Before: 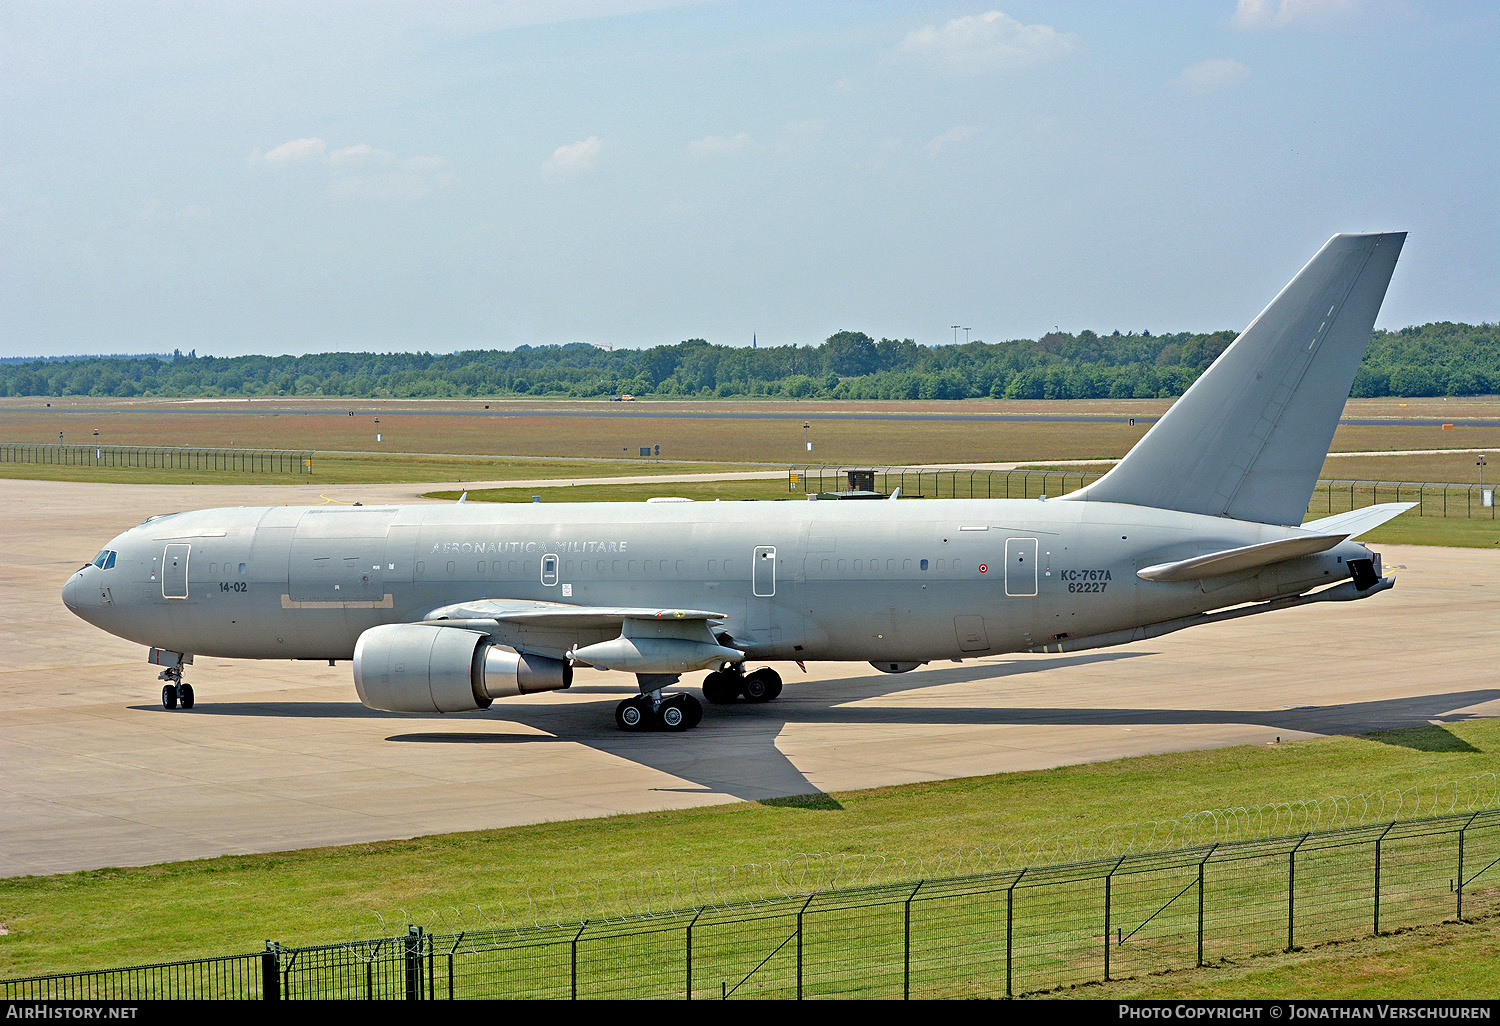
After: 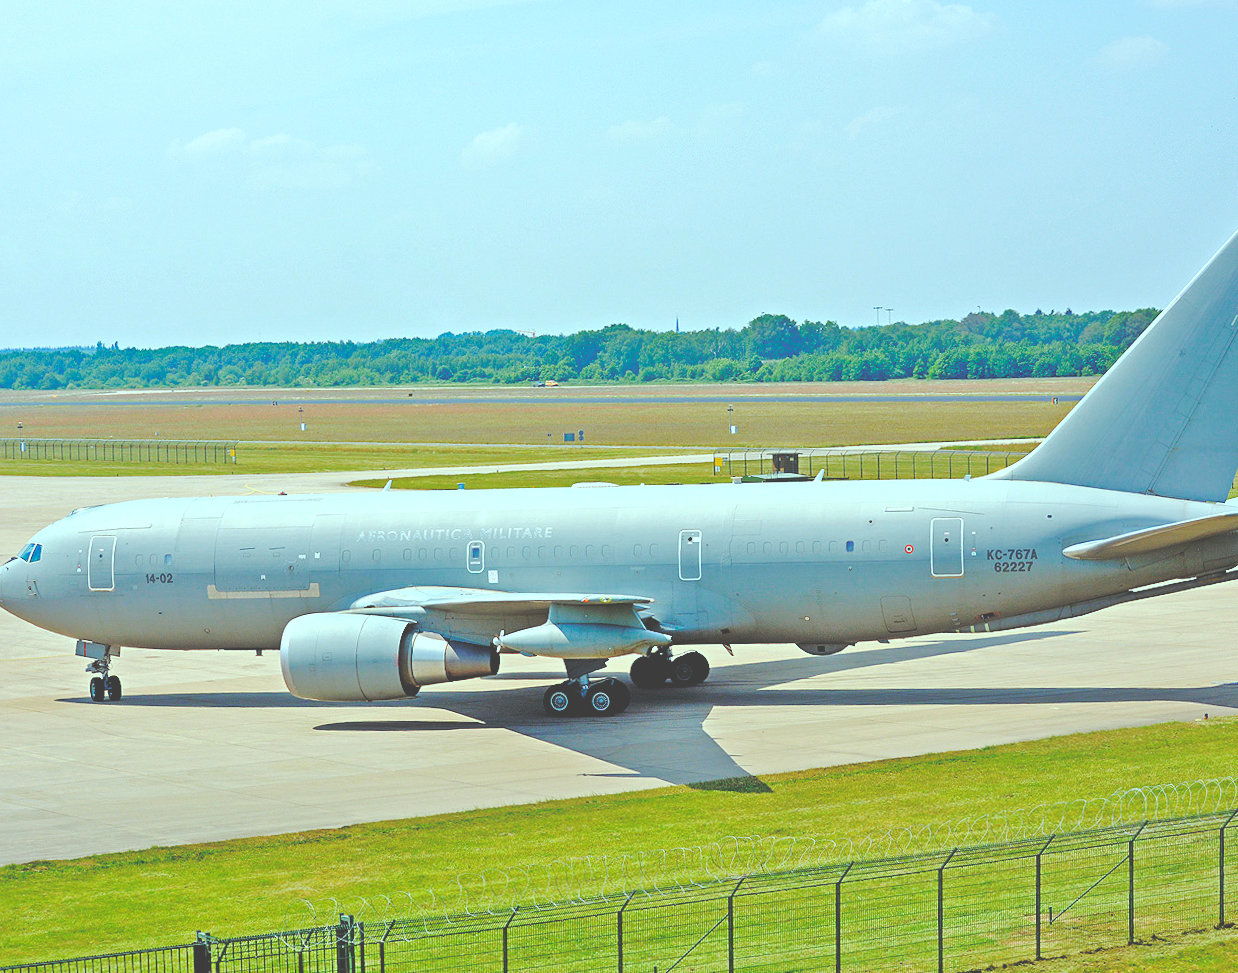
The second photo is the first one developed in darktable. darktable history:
base curve: curves: ch0 [(0, 0.024) (0.055, 0.065) (0.121, 0.166) (0.236, 0.319) (0.693, 0.726) (1, 1)], preserve colors none
color balance rgb: highlights gain › chroma 4.004%, highlights gain › hue 202.44°, perceptual saturation grading › global saturation 20%, perceptual saturation grading › highlights -25.204%, perceptual saturation grading › shadows 50.113%, global vibrance 20%
tone curve: curves: ch0 [(0, 0) (0.003, 0.007) (0.011, 0.011) (0.025, 0.021) (0.044, 0.04) (0.069, 0.07) (0.1, 0.129) (0.136, 0.187) (0.177, 0.254) (0.224, 0.325) (0.277, 0.398) (0.335, 0.461) (0.399, 0.513) (0.468, 0.571) (0.543, 0.624) (0.623, 0.69) (0.709, 0.777) (0.801, 0.86) (0.898, 0.953) (1, 1)], color space Lab, independent channels, preserve colors none
crop and rotate: angle 0.808°, left 4.111%, top 0.658%, right 11.618%, bottom 2.499%
